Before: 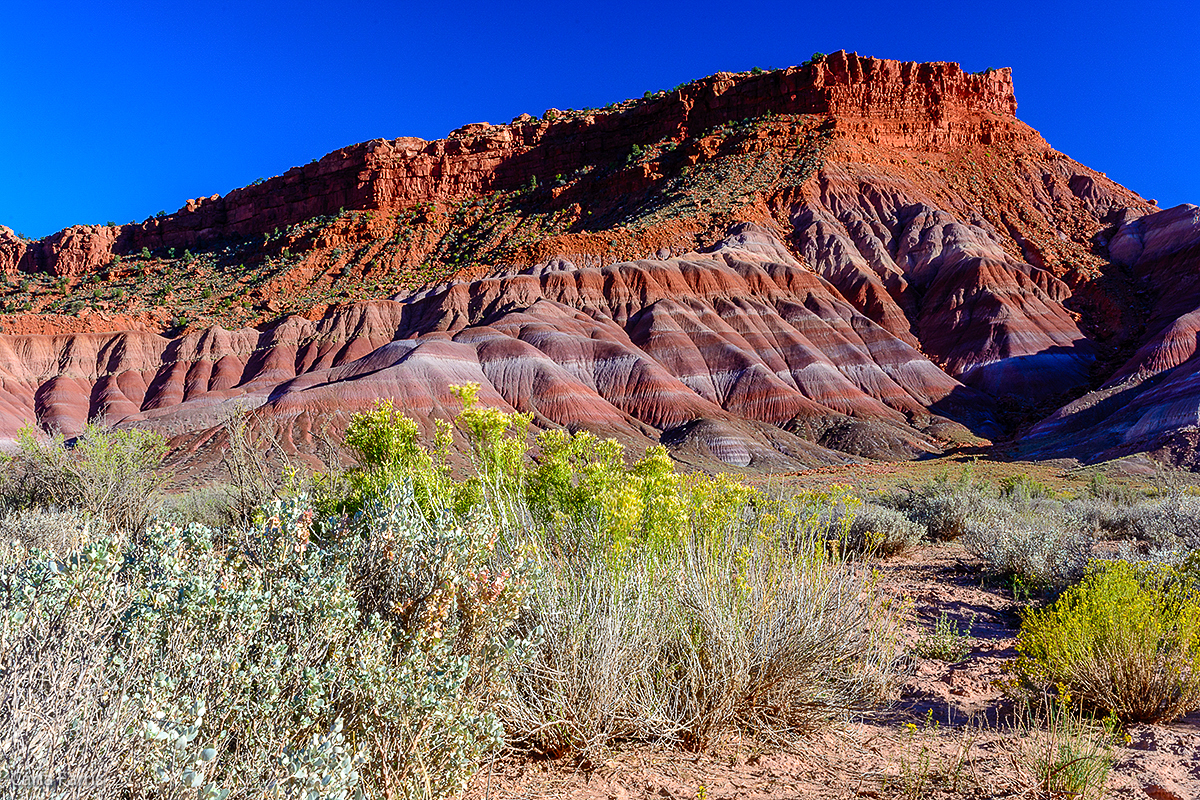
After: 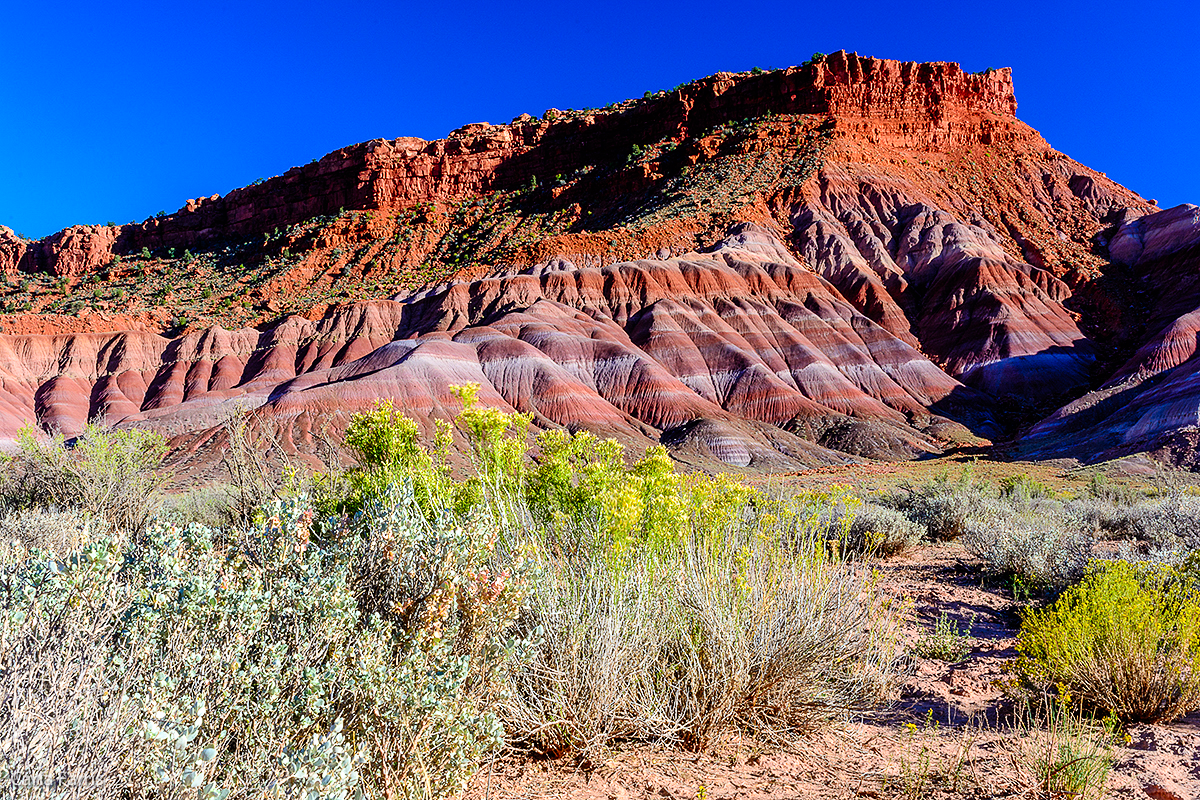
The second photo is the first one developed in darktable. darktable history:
filmic rgb: black relative exposure -8.02 EV, white relative exposure 3.99 EV, hardness 4.16, contrast 0.992, color science v6 (2022), iterations of high-quality reconstruction 10
levels: mode automatic, levels [0.016, 0.5, 0.996]
